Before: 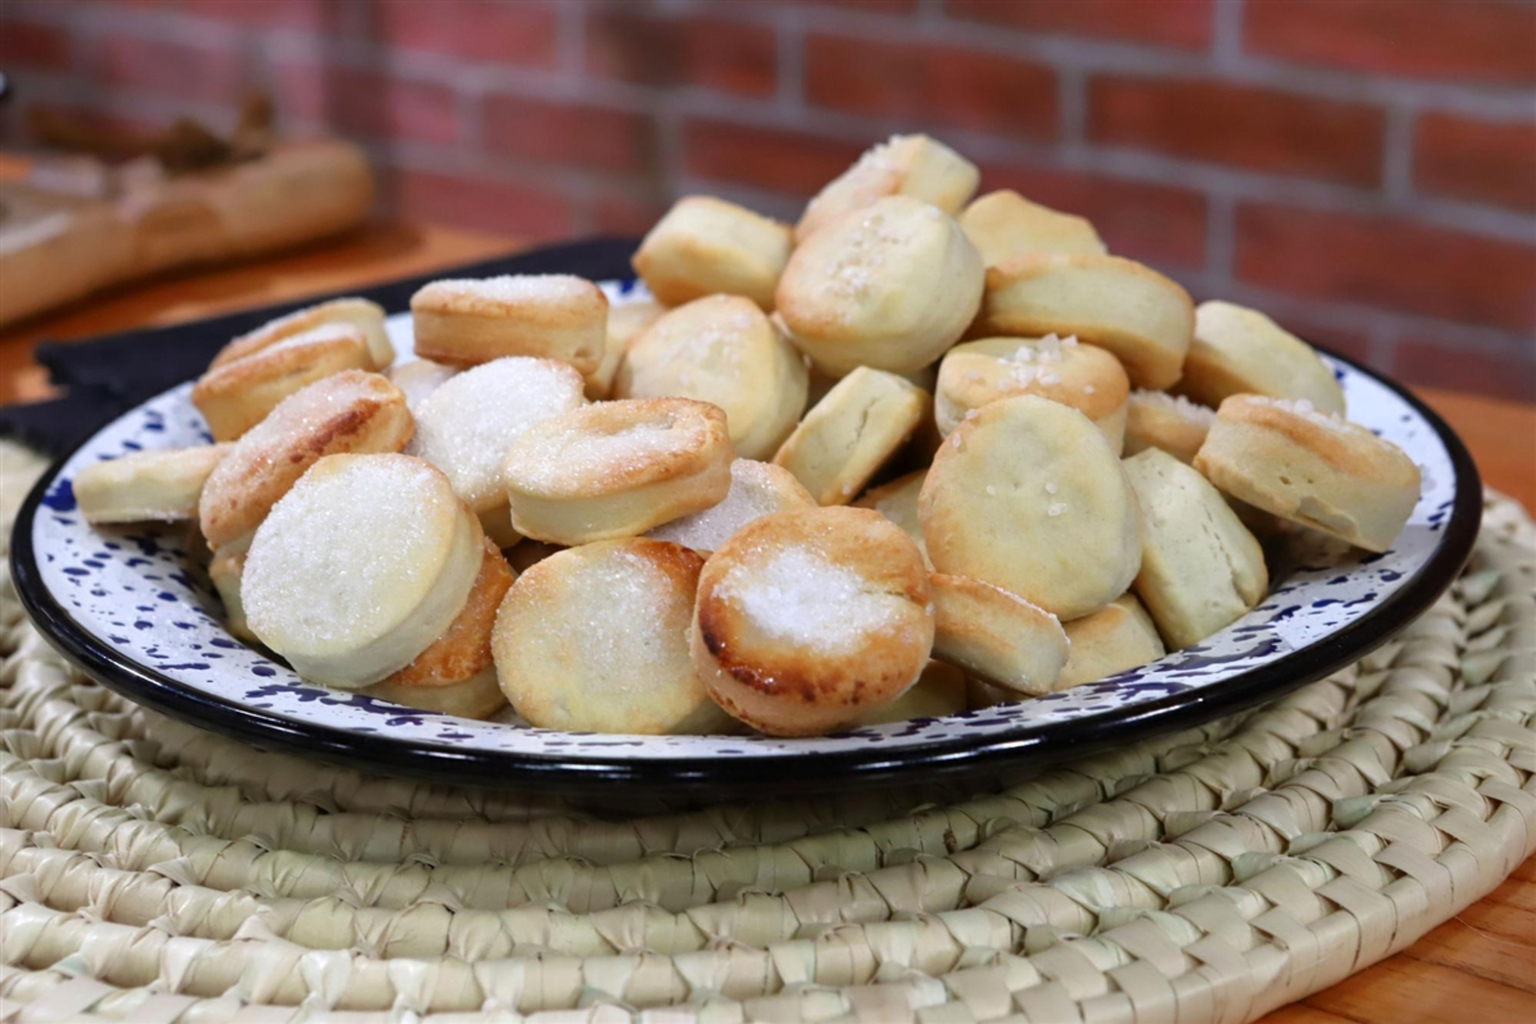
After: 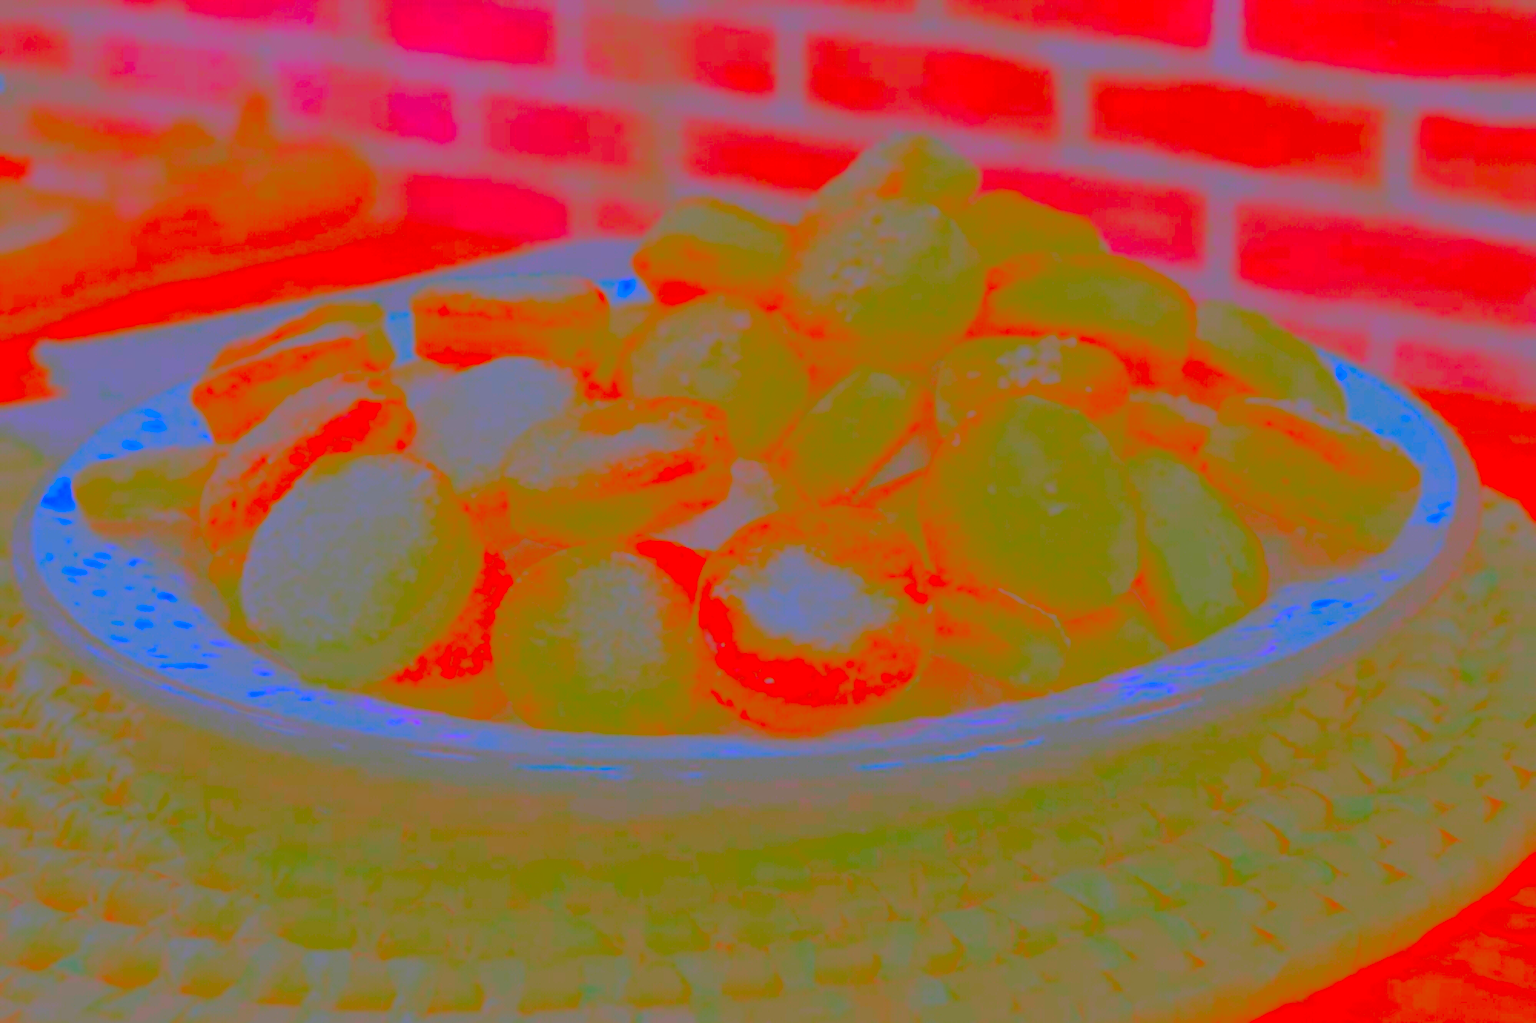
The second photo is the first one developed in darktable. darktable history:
levels: white 99.97%, levels [0, 0.43, 0.984]
contrast brightness saturation: contrast -0.979, brightness -0.179, saturation 0.746
exposure: black level correction 0, exposure 1.671 EV, compensate highlight preservation false
